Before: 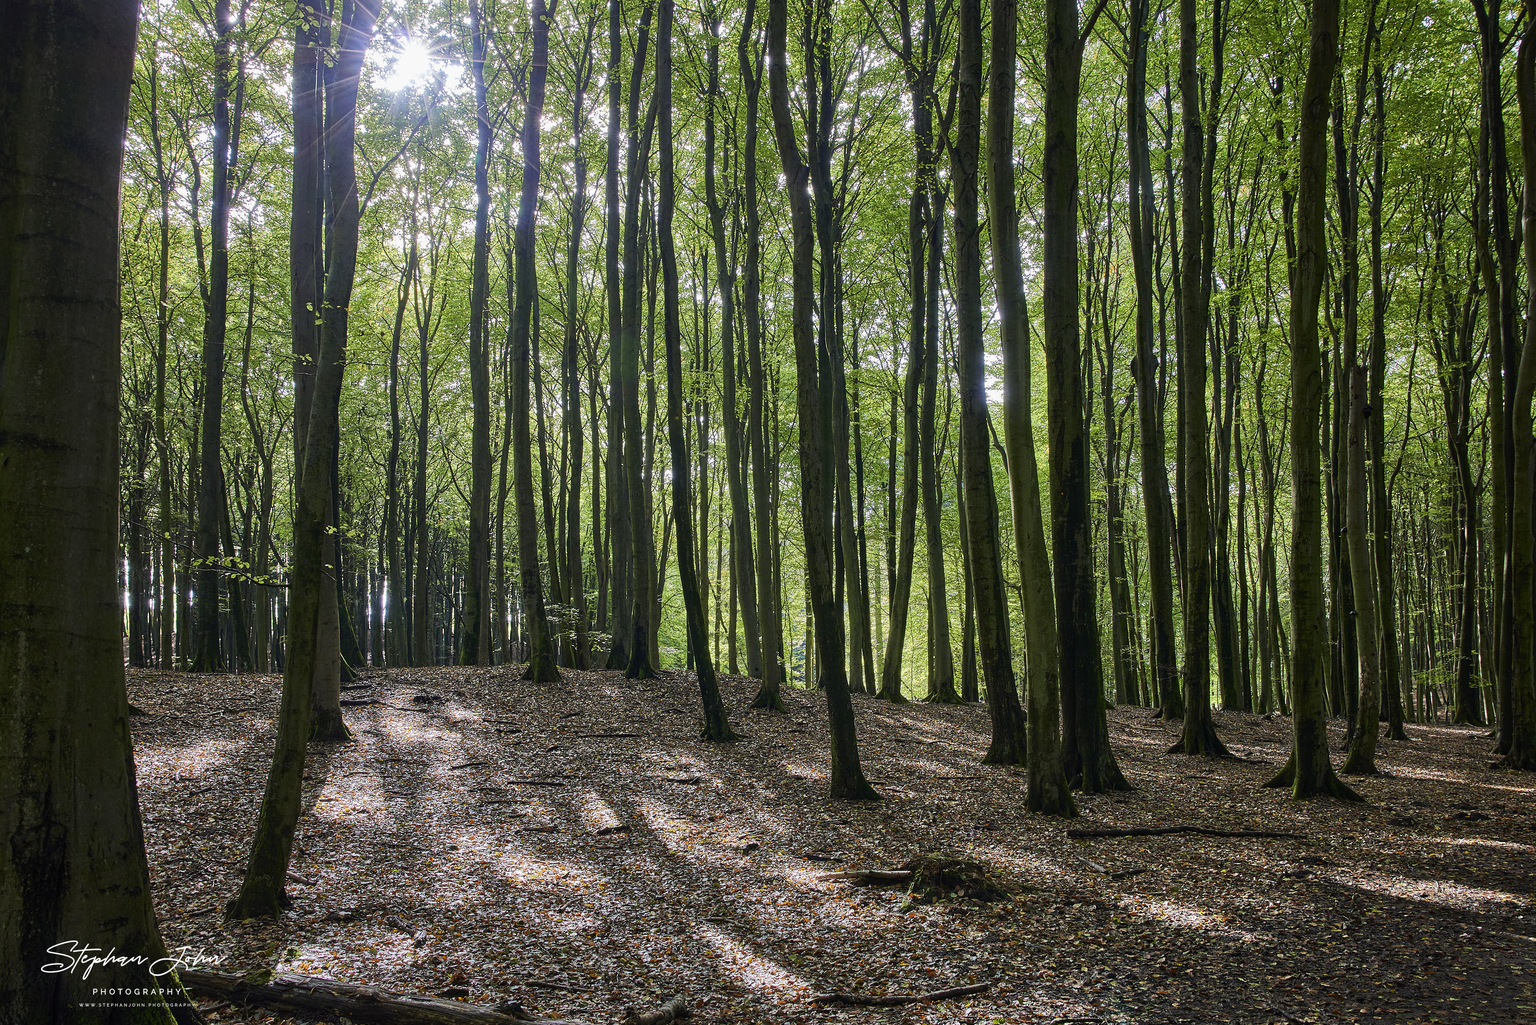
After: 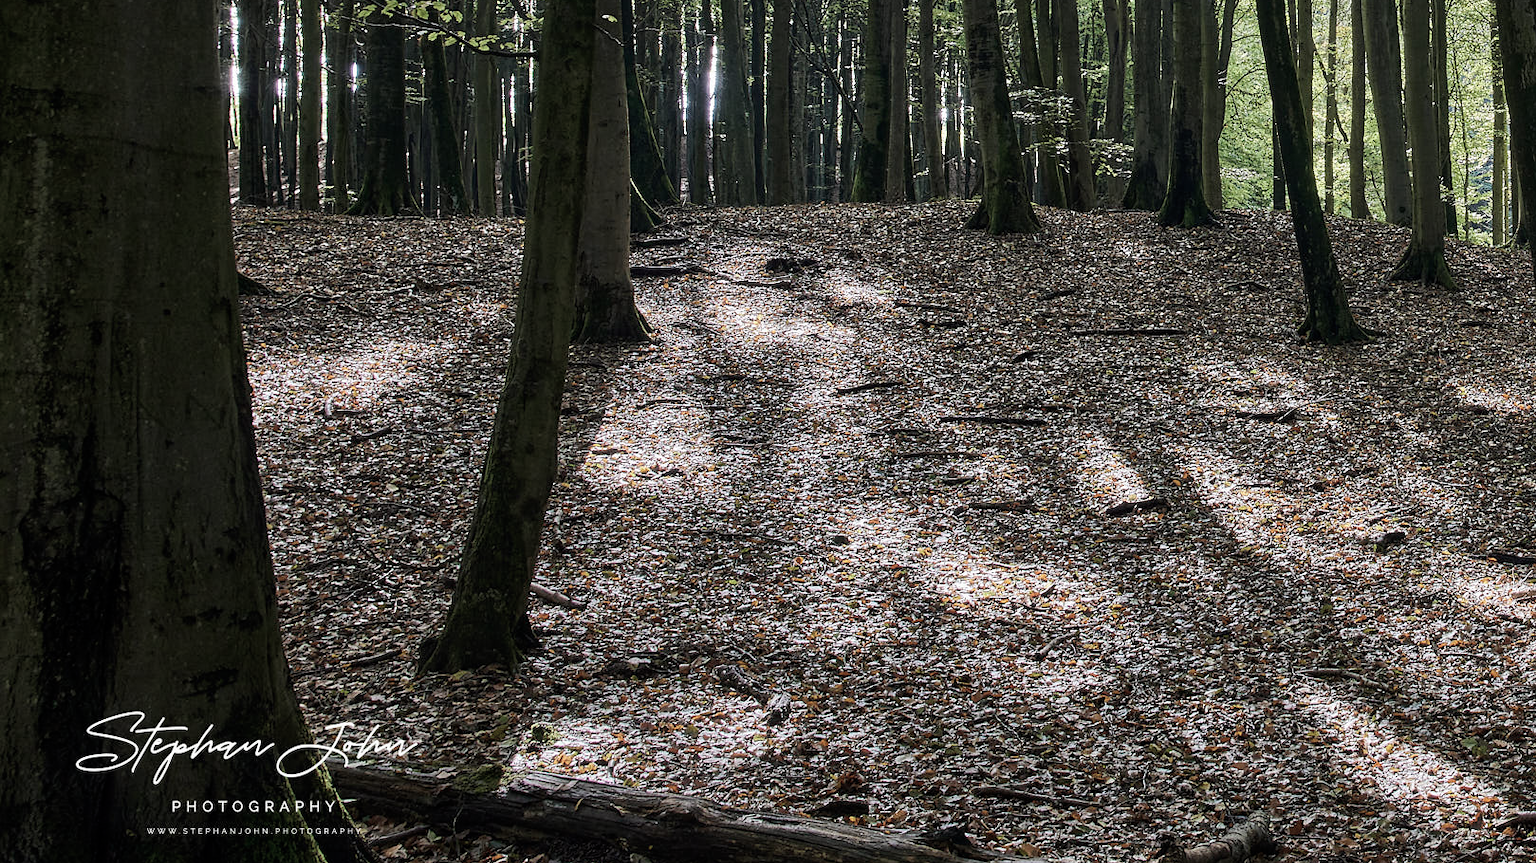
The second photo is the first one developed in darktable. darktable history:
color correction: highlights b* -0.023, saturation 0.585
crop and rotate: top 54.292%, right 46.019%, bottom 0.22%
